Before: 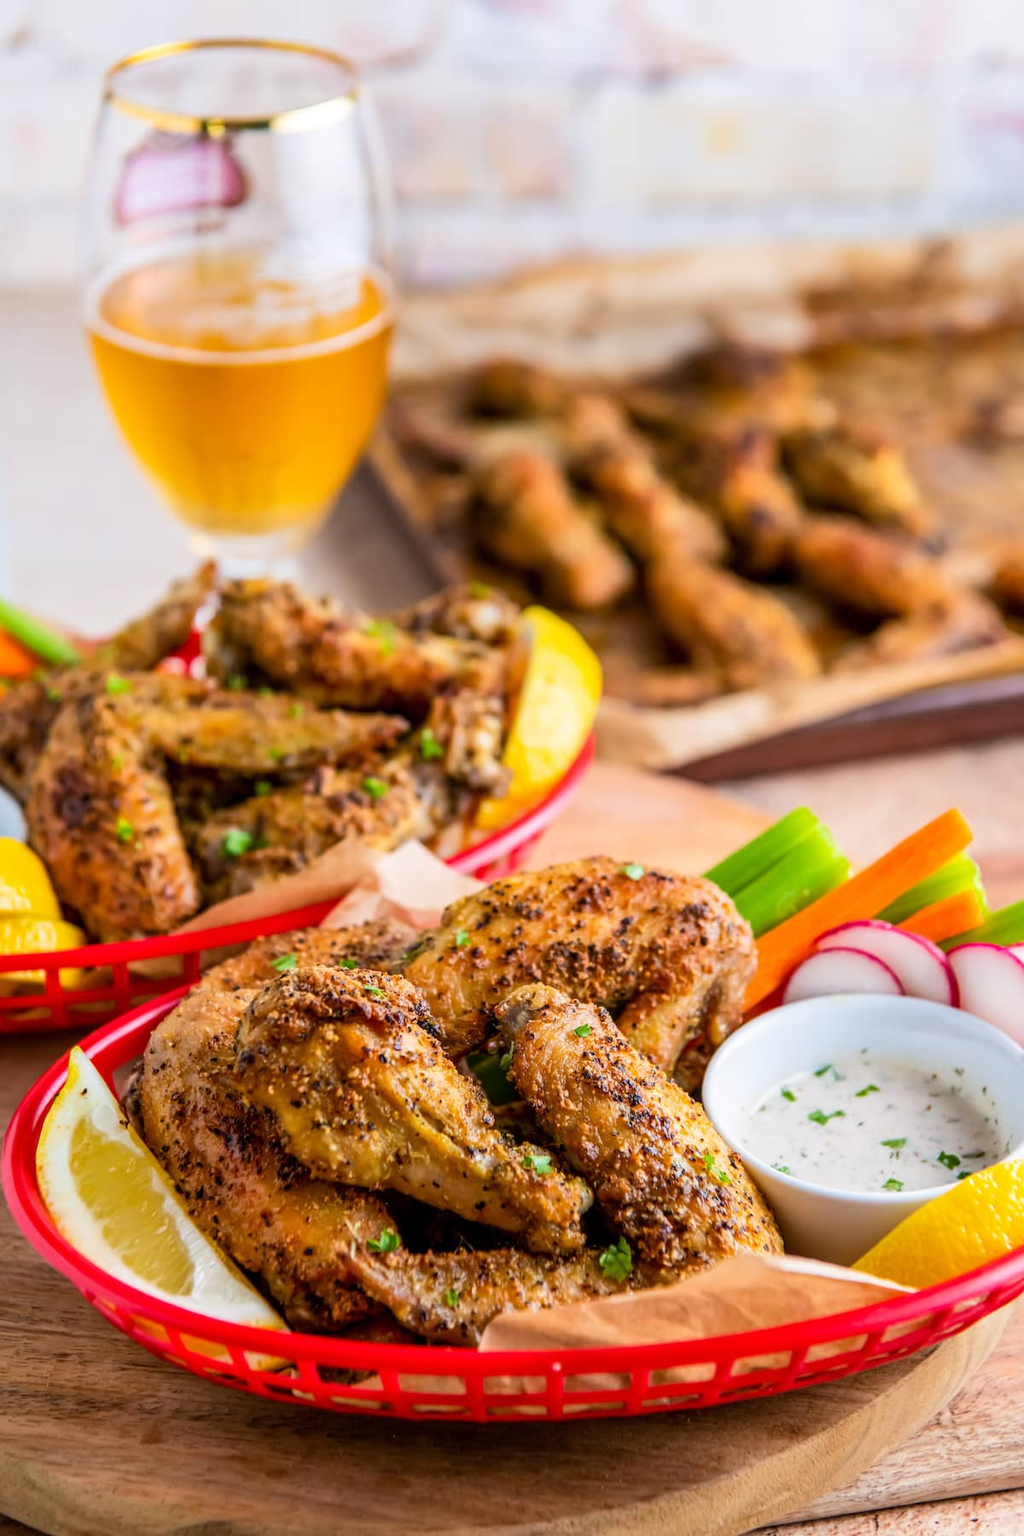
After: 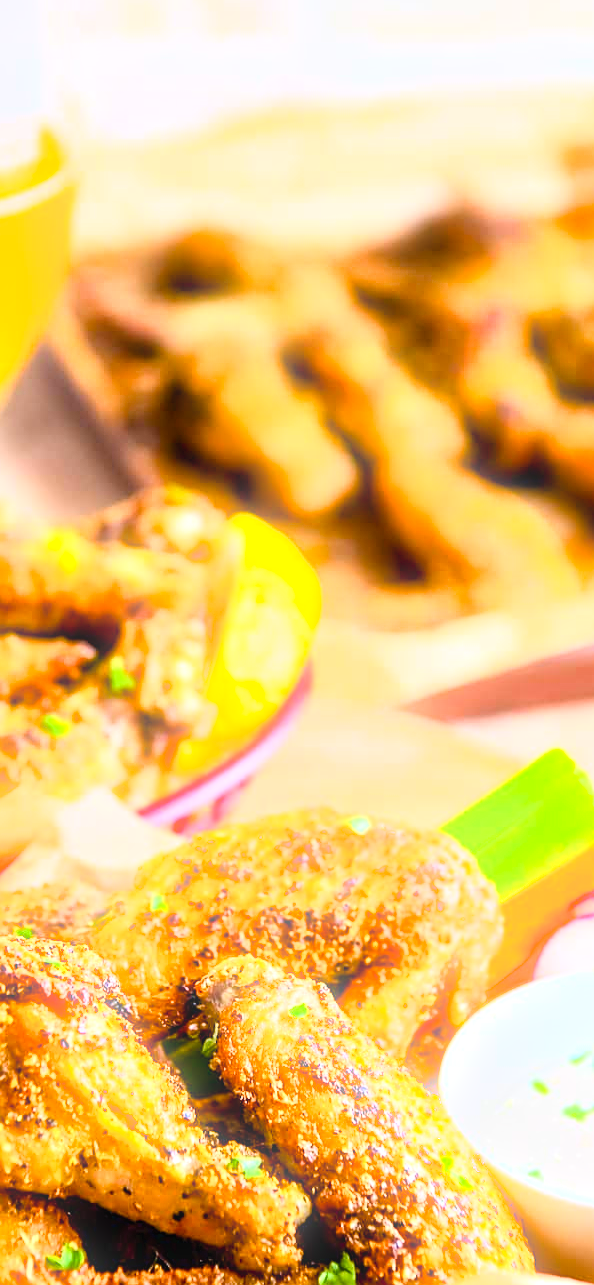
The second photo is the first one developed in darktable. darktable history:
sharpen: on, module defaults
exposure: exposure 0.74 EV, compensate highlight preservation false
crop: left 32.075%, top 10.976%, right 18.355%, bottom 17.596%
color balance rgb: linear chroma grading › shadows 32%, linear chroma grading › global chroma -2%, linear chroma grading › mid-tones 4%, perceptual saturation grading › global saturation -2%, perceptual saturation grading › highlights -8%, perceptual saturation grading › mid-tones 8%, perceptual saturation grading › shadows 4%, perceptual brilliance grading › highlights 8%, perceptual brilliance grading › mid-tones 4%, perceptual brilliance grading › shadows 2%, global vibrance 16%, saturation formula JzAzBz (2021)
bloom: size 5%, threshold 95%, strength 15%
contrast brightness saturation: contrast 0.2, brightness 0.16, saturation 0.22
